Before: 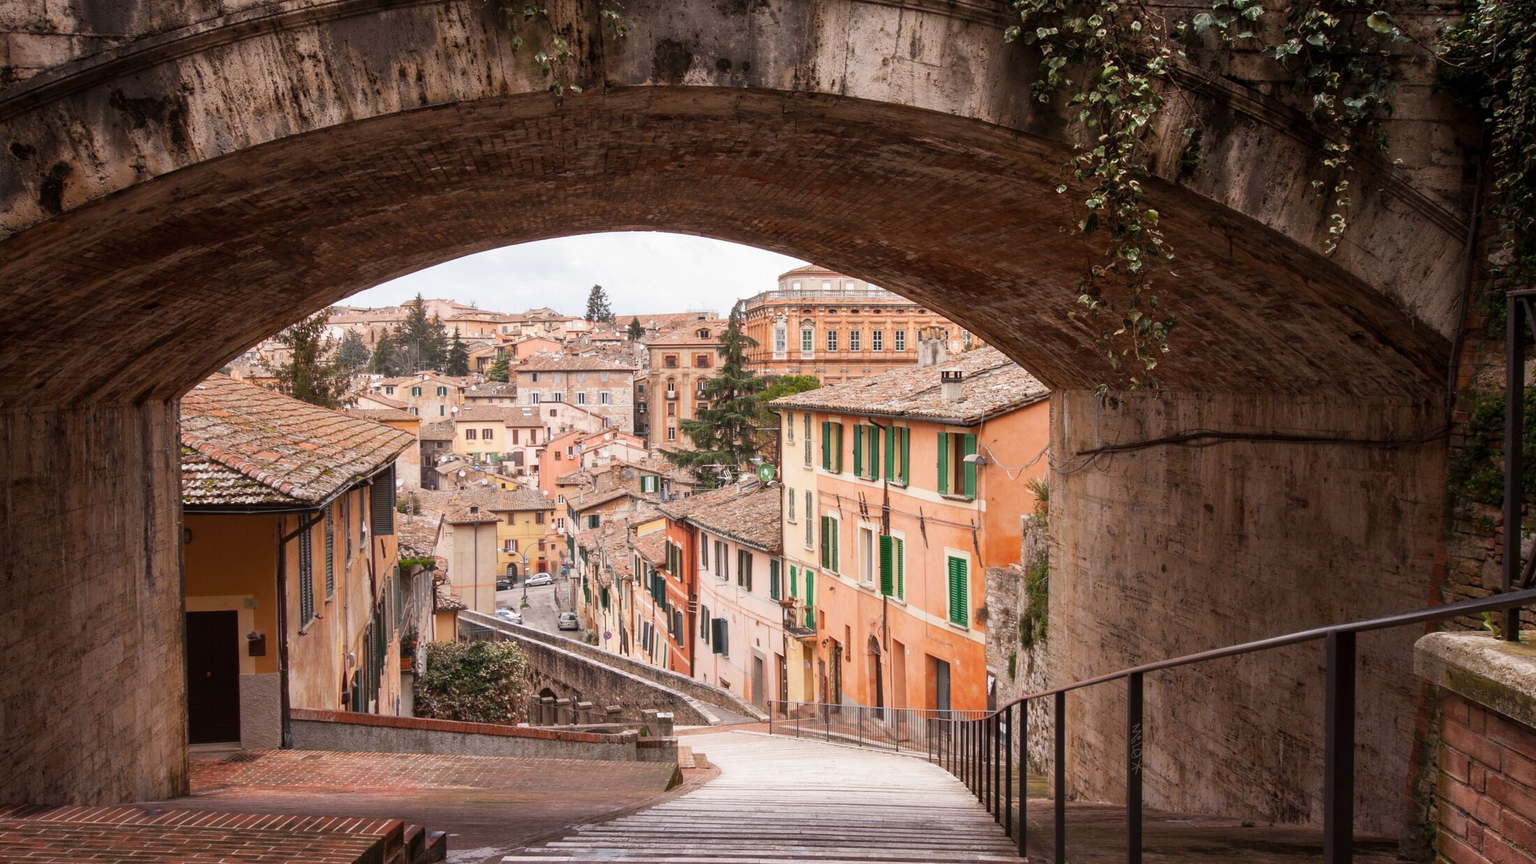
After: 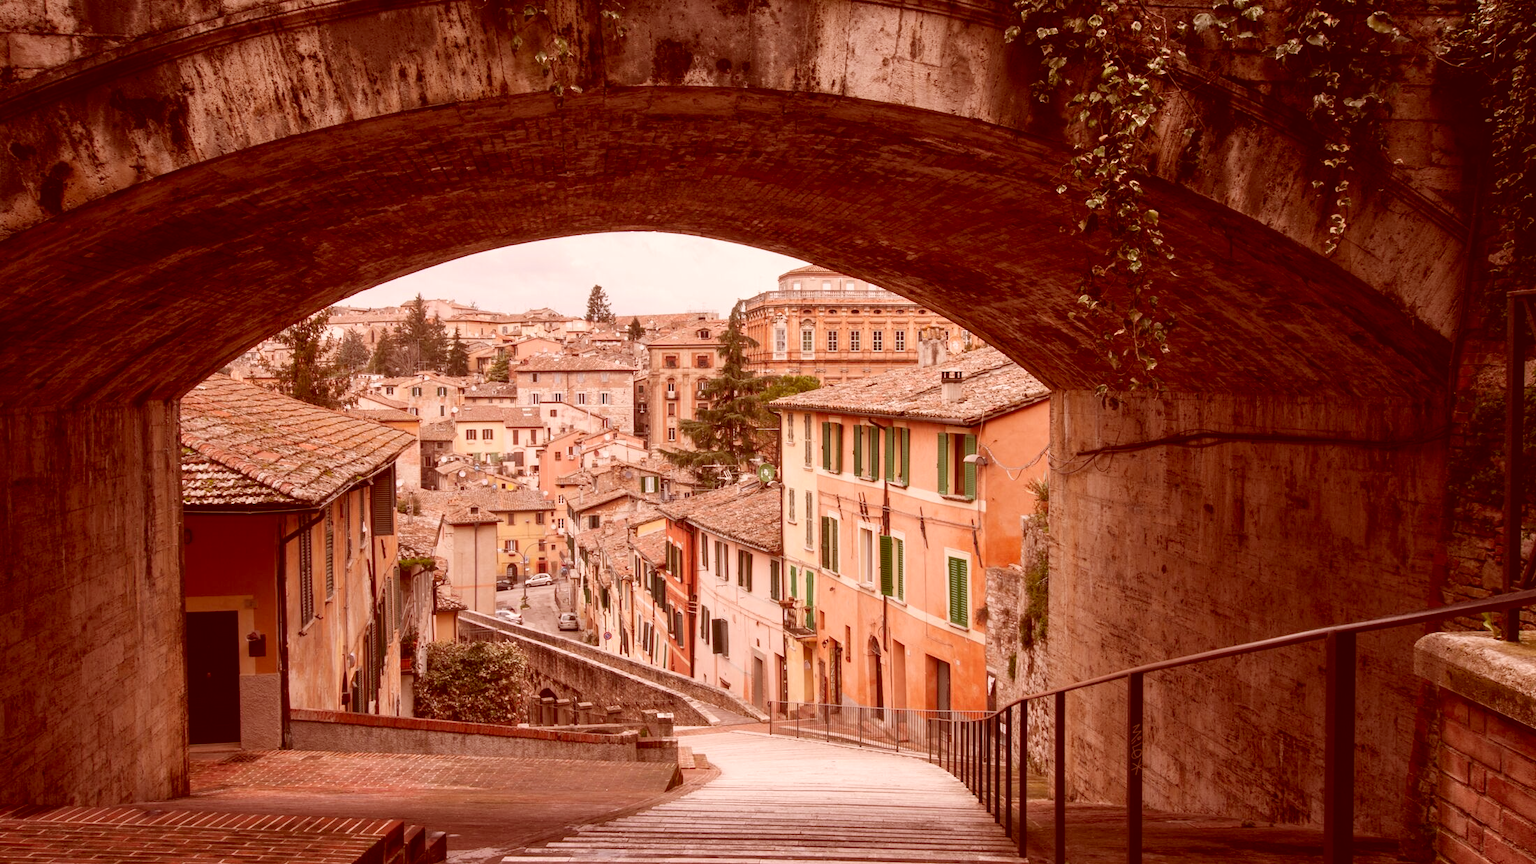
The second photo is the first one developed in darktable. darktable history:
color correction: highlights a* 9.27, highlights b* 8.55, shadows a* 39.69, shadows b* 39.47, saturation 0.803
